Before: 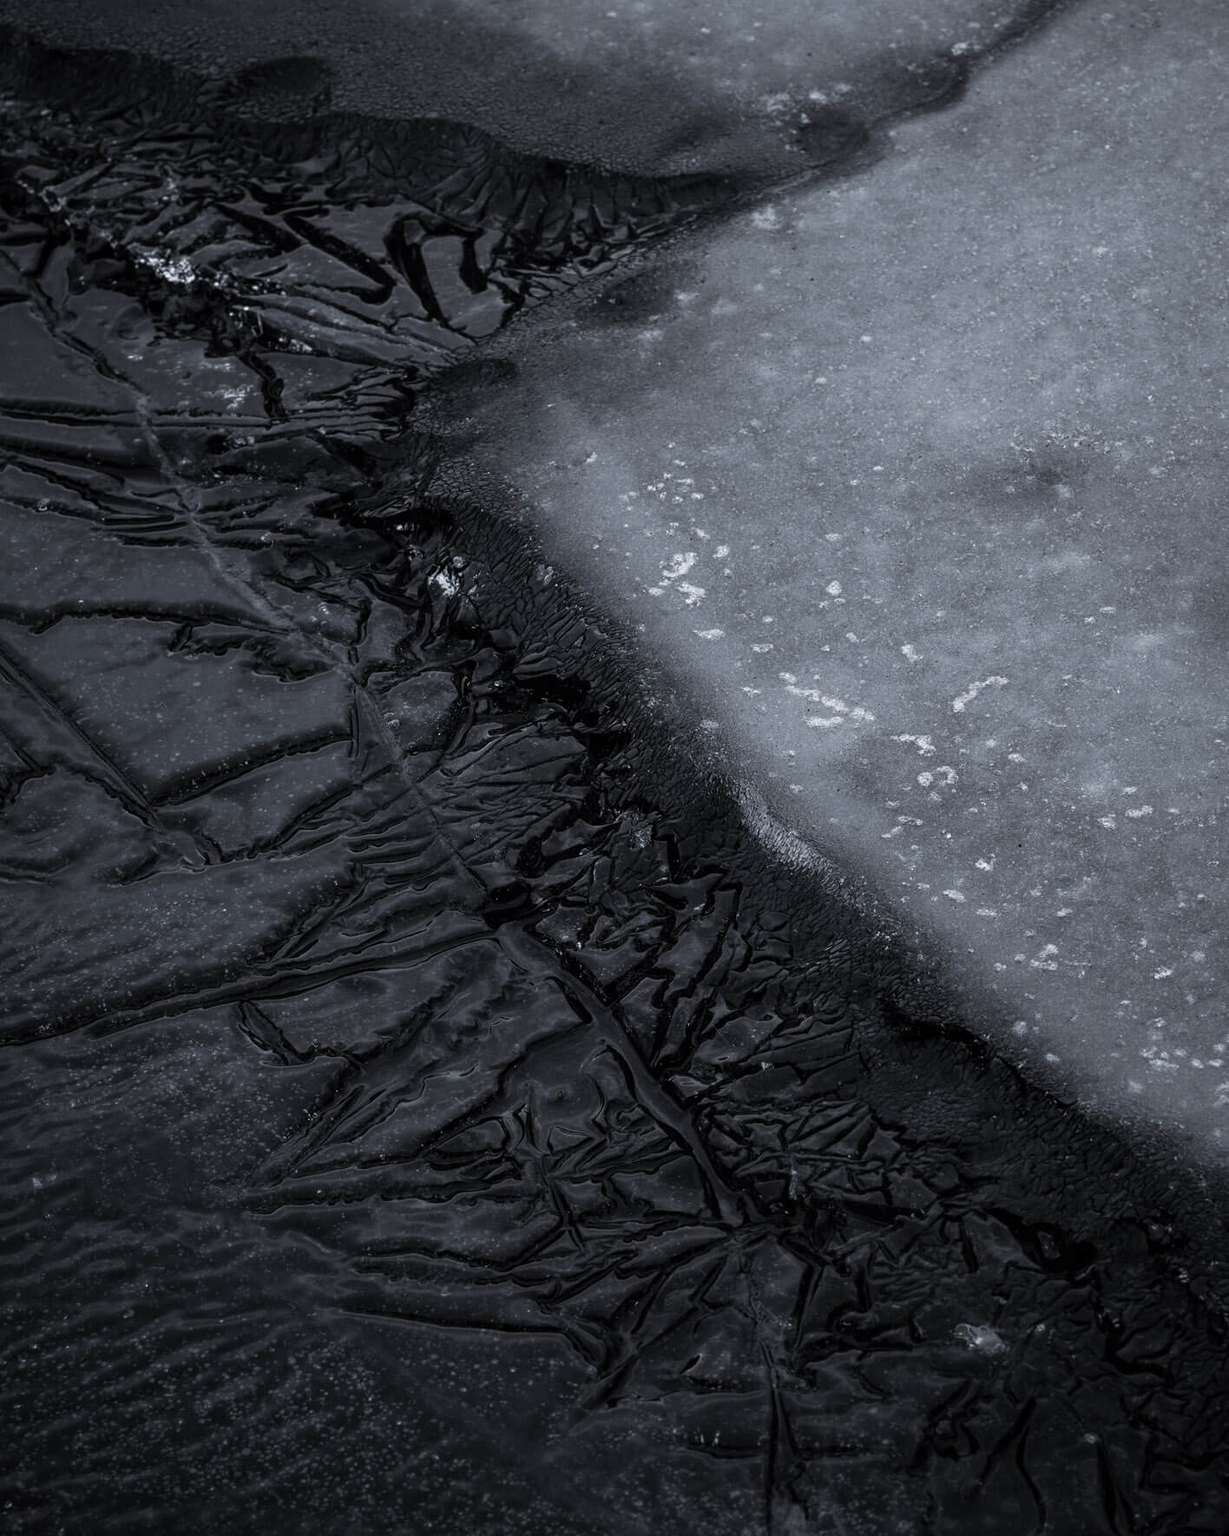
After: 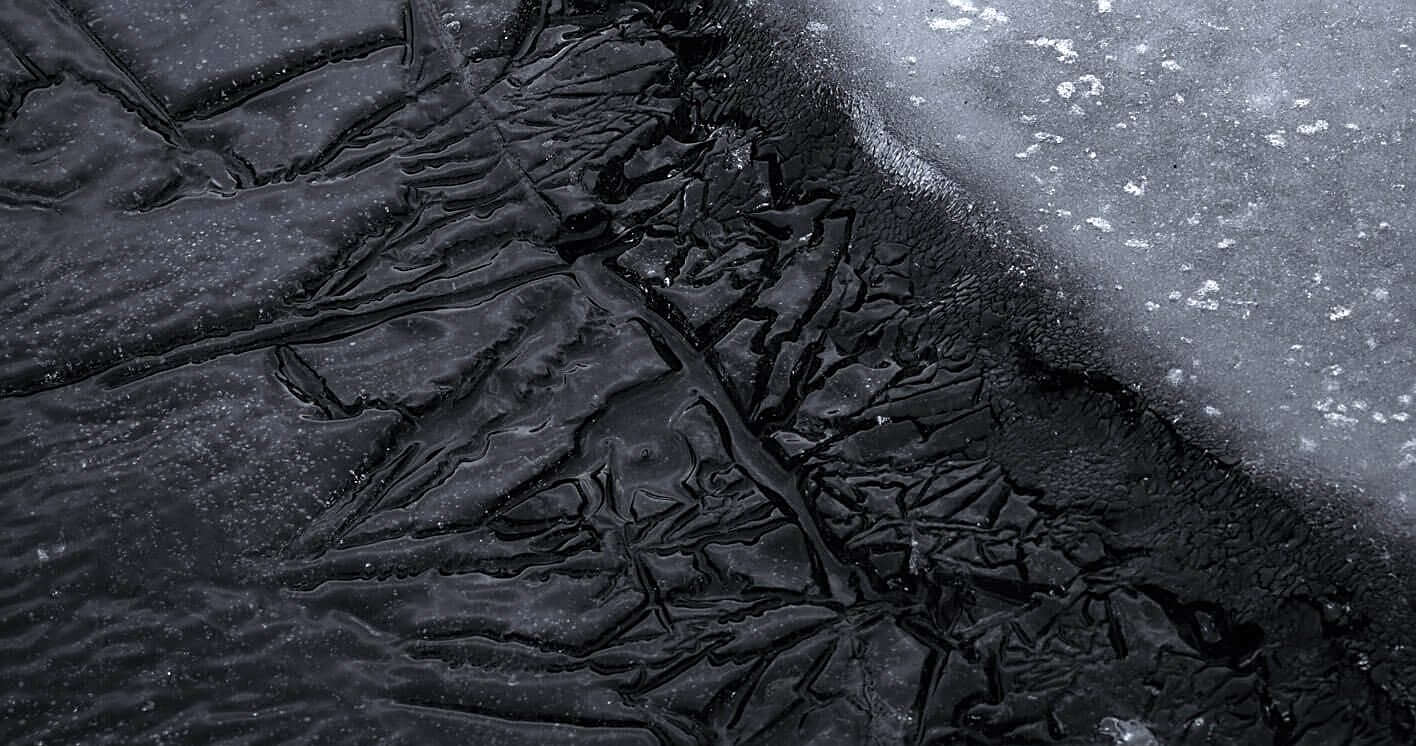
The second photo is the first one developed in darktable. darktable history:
crop: top 45.659%, bottom 12.166%
sharpen: on, module defaults
exposure: exposure 0.609 EV, compensate highlight preservation false
